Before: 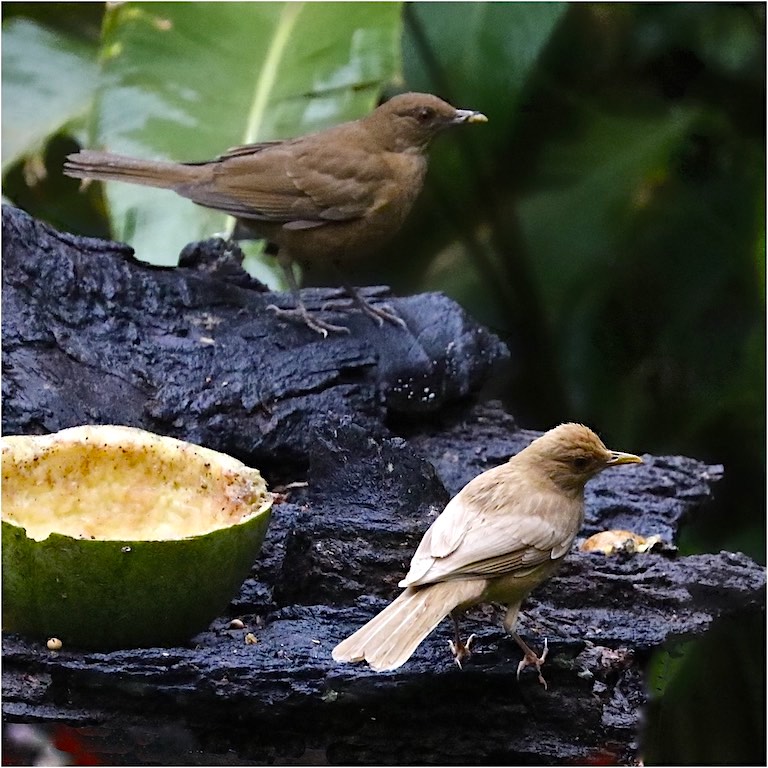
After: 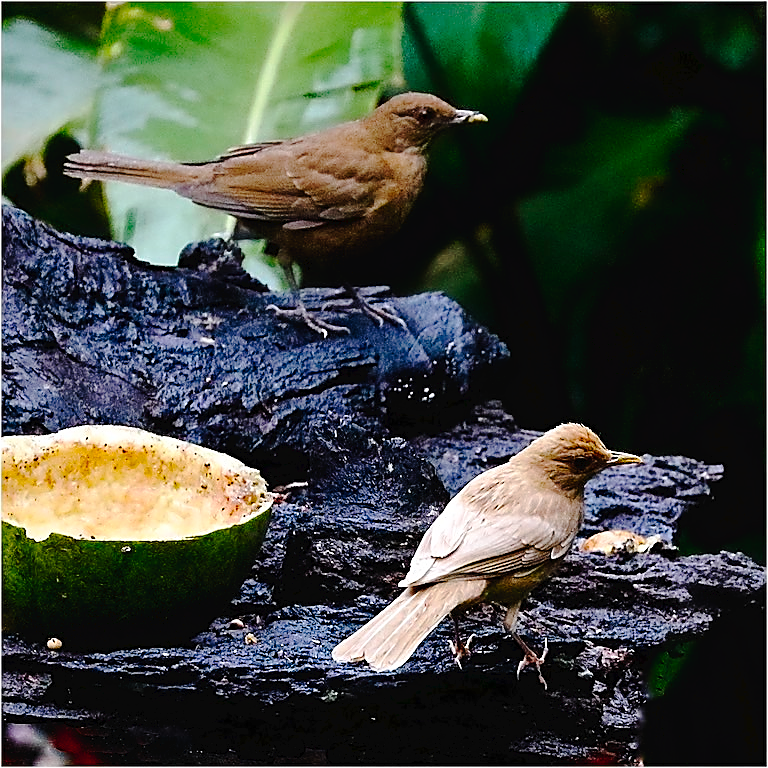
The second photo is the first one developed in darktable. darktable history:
sharpen: radius 1.394, amount 1.261, threshold 0.638
tone curve: curves: ch0 [(0, 0) (0.003, 0.026) (0.011, 0.025) (0.025, 0.022) (0.044, 0.022) (0.069, 0.028) (0.1, 0.041) (0.136, 0.062) (0.177, 0.103) (0.224, 0.167) (0.277, 0.242) (0.335, 0.343) (0.399, 0.452) (0.468, 0.539) (0.543, 0.614) (0.623, 0.683) (0.709, 0.749) (0.801, 0.827) (0.898, 0.918) (1, 1)], preserve colors none
